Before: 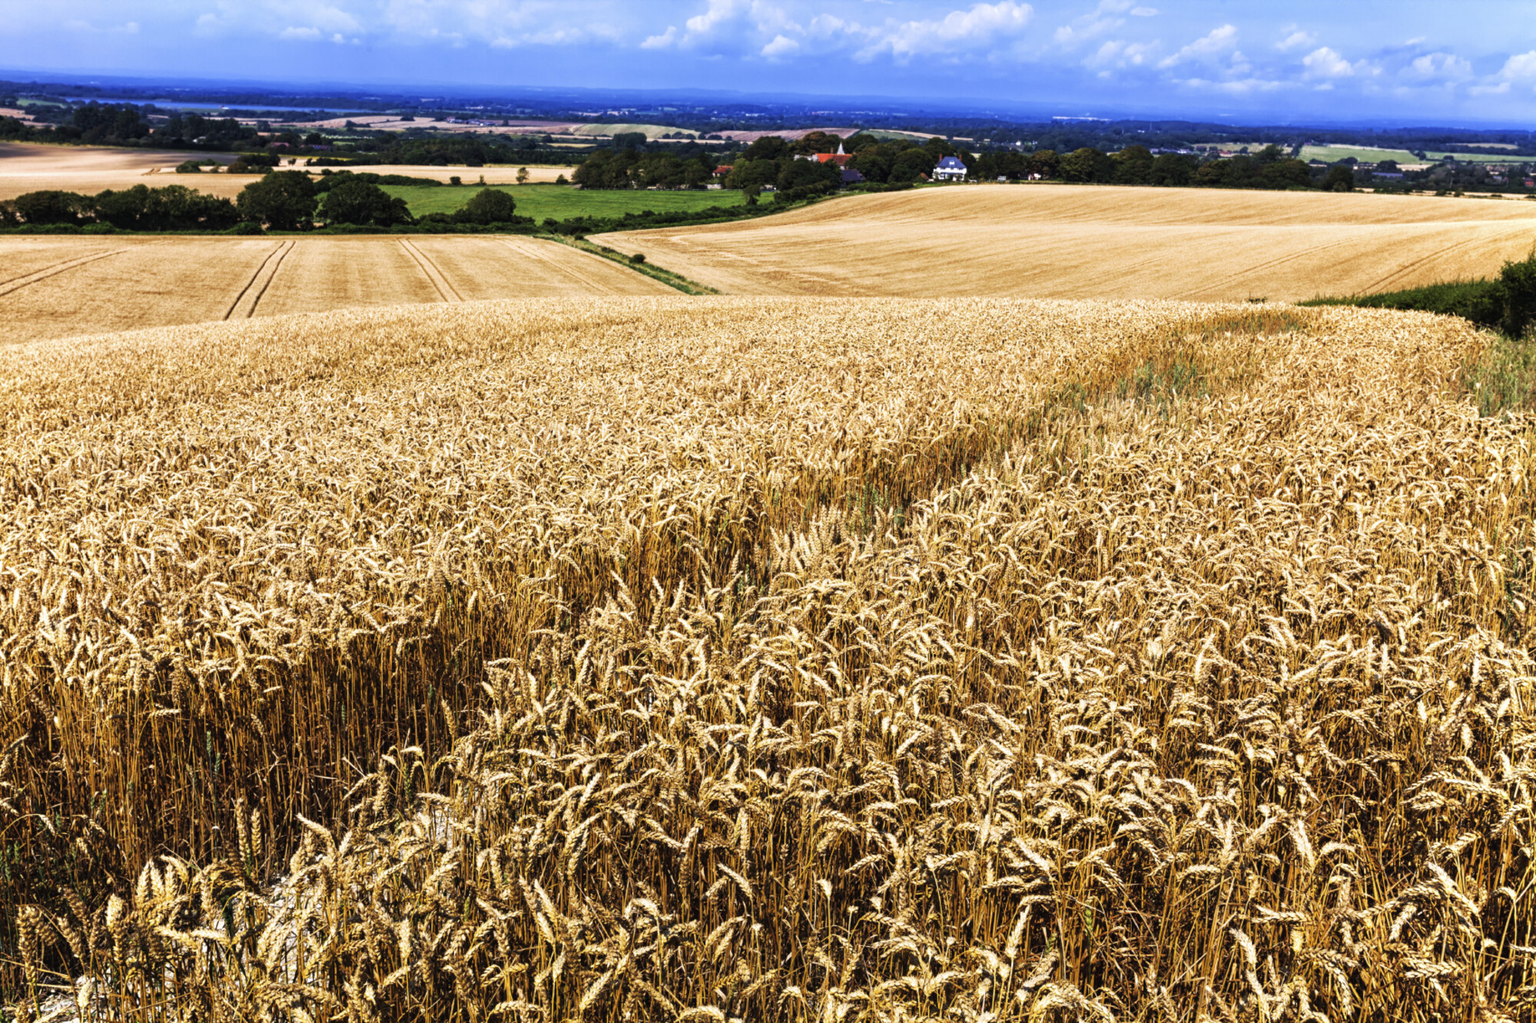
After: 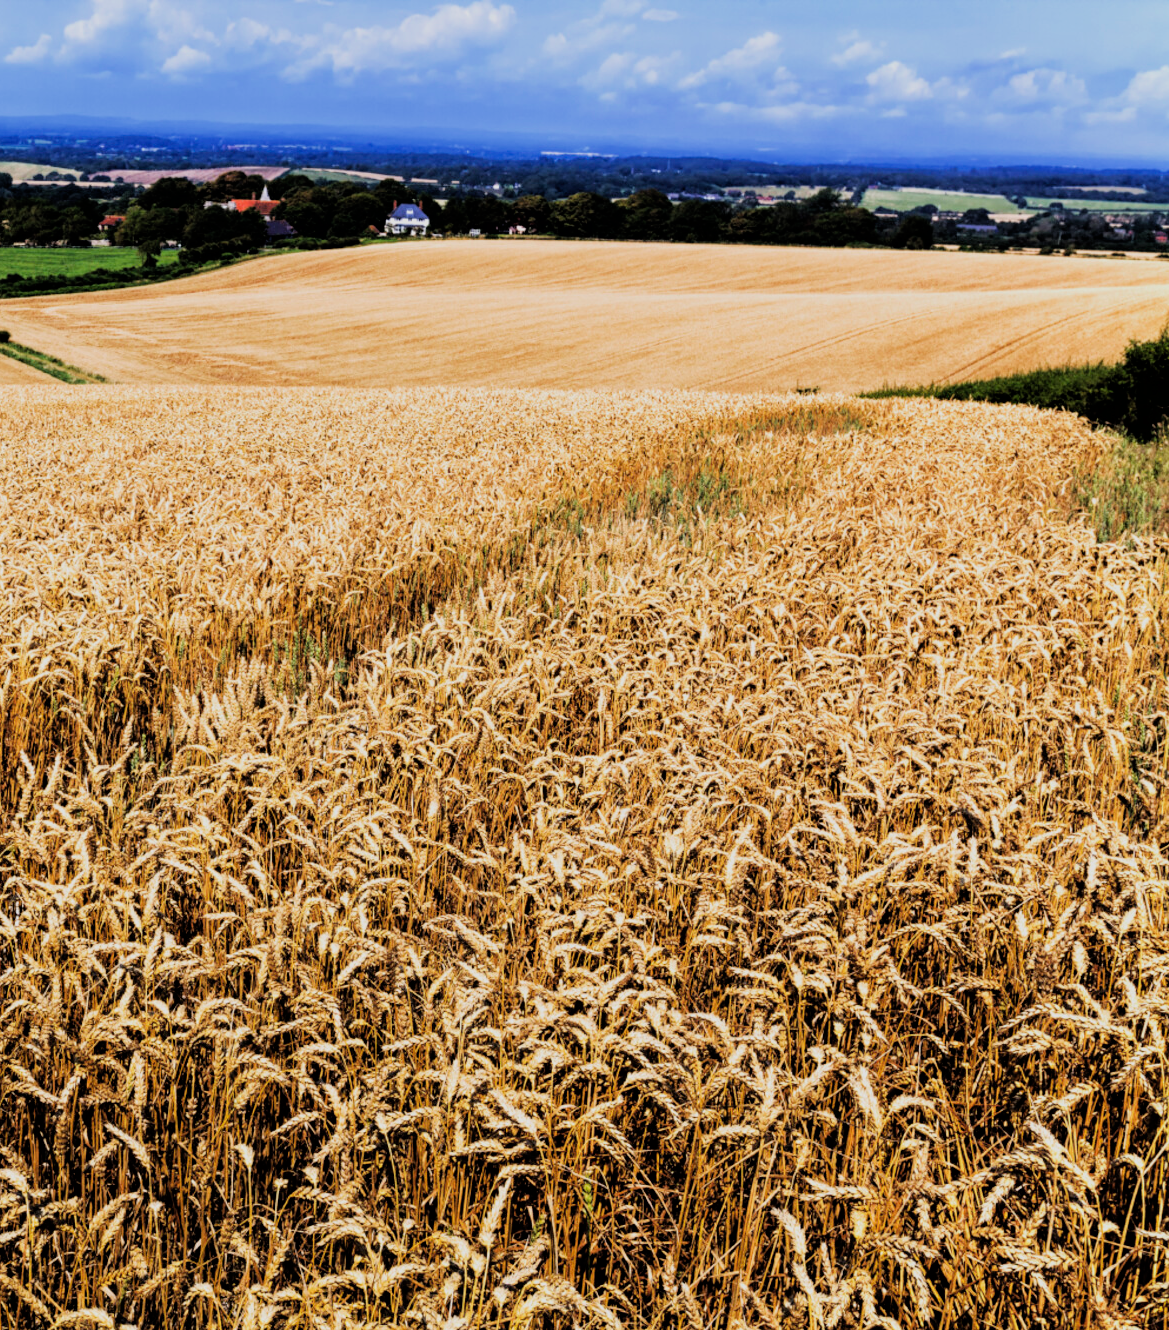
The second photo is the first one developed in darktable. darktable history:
exposure: black level correction -0.001, exposure 0.08 EV, compensate highlight preservation false
crop: left 41.493%
filmic rgb: black relative exposure -5.01 EV, white relative exposure 3.97 EV, hardness 2.89, contrast 1.1
